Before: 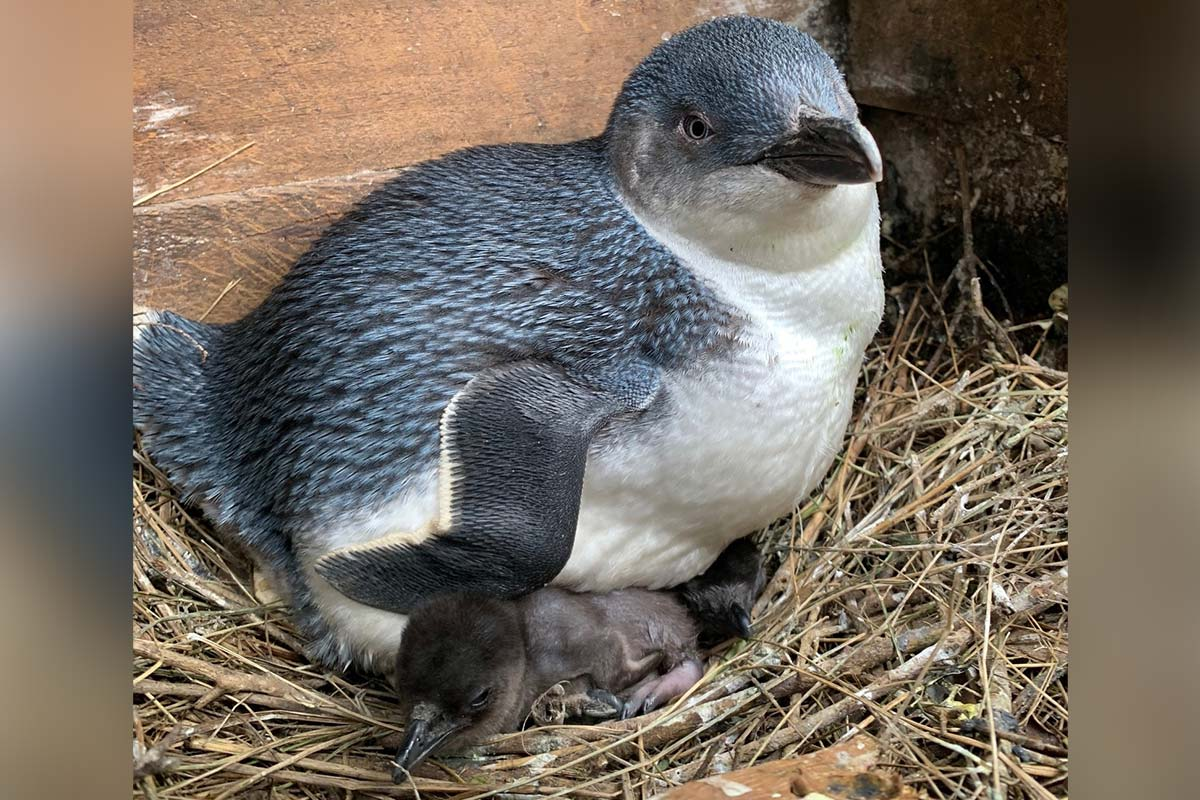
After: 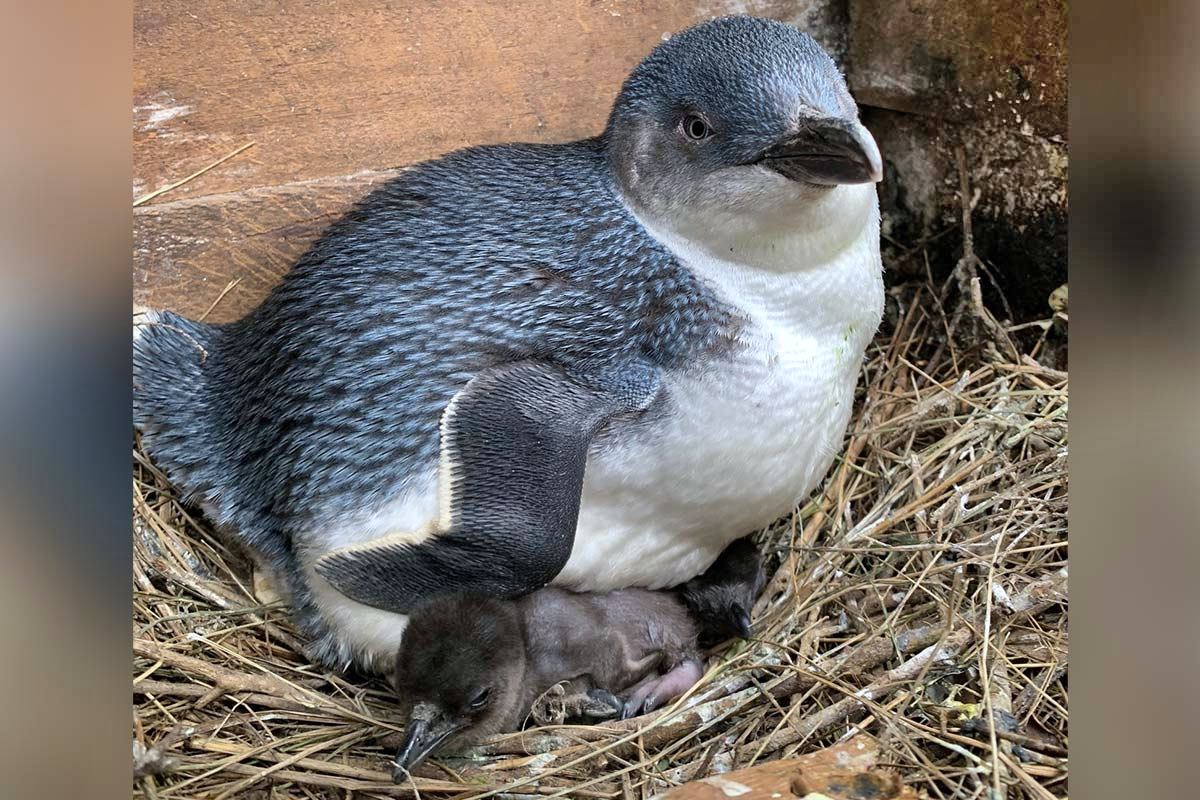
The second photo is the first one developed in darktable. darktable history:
white balance: red 0.983, blue 1.036
shadows and highlights: shadows 75, highlights -25, soften with gaussian
